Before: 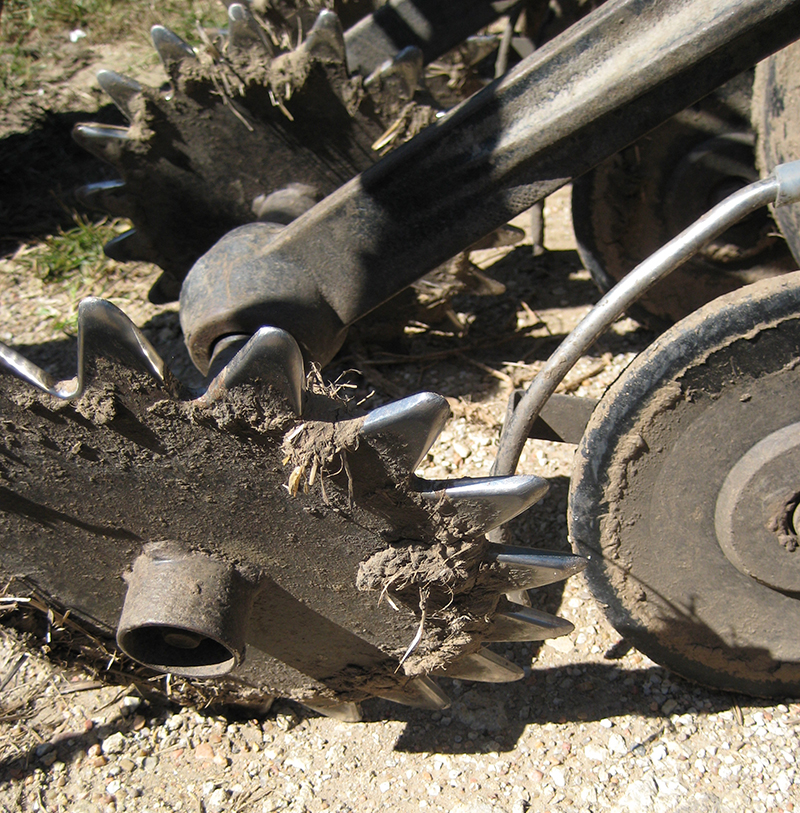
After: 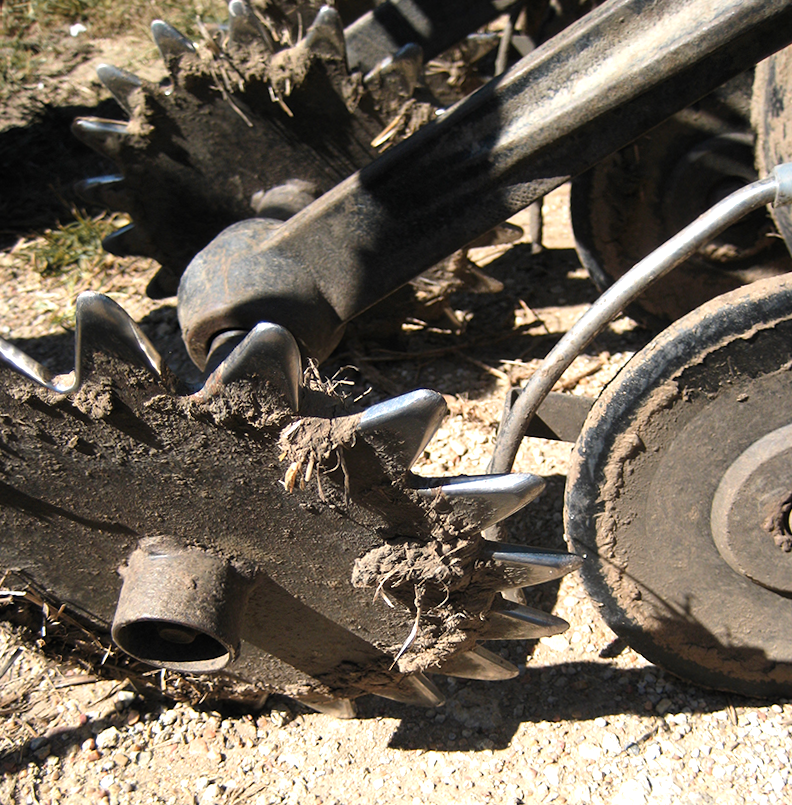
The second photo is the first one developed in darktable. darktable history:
tone equalizer: -8 EV -0.417 EV, -7 EV -0.389 EV, -6 EV -0.333 EV, -5 EV -0.222 EV, -3 EV 0.222 EV, -2 EV 0.333 EV, -1 EV 0.389 EV, +0 EV 0.417 EV, edges refinement/feathering 500, mask exposure compensation -1.57 EV, preserve details no
color zones: curves: ch1 [(0.263, 0.53) (0.376, 0.287) (0.487, 0.512) (0.748, 0.547) (1, 0.513)]; ch2 [(0.262, 0.45) (0.751, 0.477)], mix 31.98%
crop and rotate: angle -0.5°
